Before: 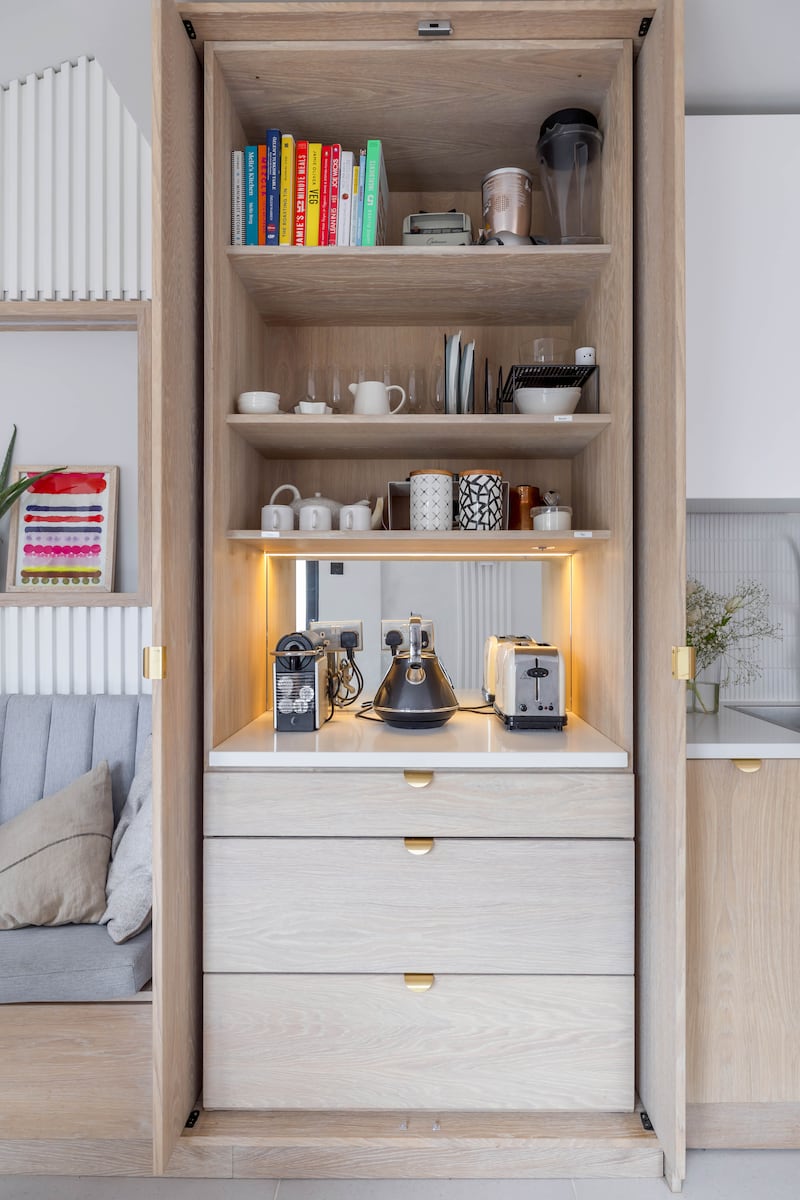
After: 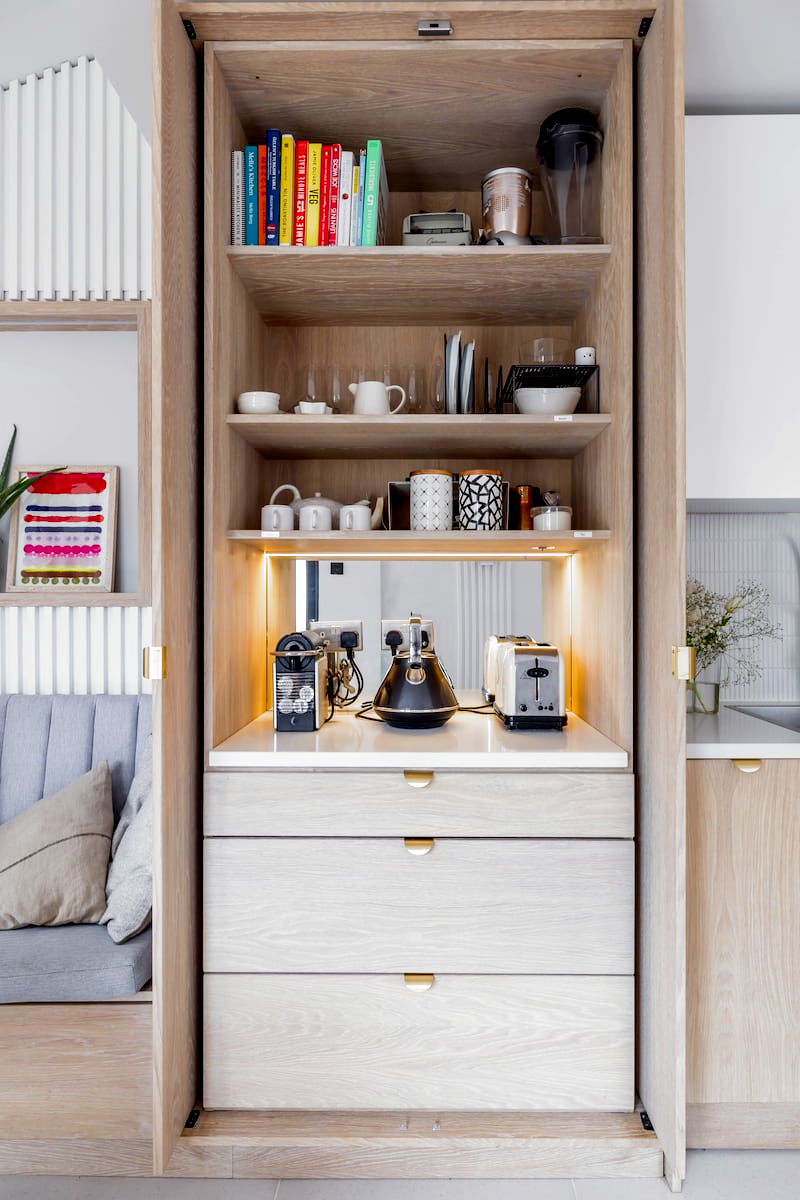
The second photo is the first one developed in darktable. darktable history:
exposure: black level correction 0.007, compensate highlight preservation false
filmic rgb: black relative exposure -8.29 EV, white relative exposure 2.2 EV, target white luminance 99.904%, hardness 7.15, latitude 75.22%, contrast 1.314, highlights saturation mix -1.61%, shadows ↔ highlights balance 30.62%, add noise in highlights 0, preserve chrominance no, color science v3 (2019), use custom middle-gray values true, contrast in highlights soft
